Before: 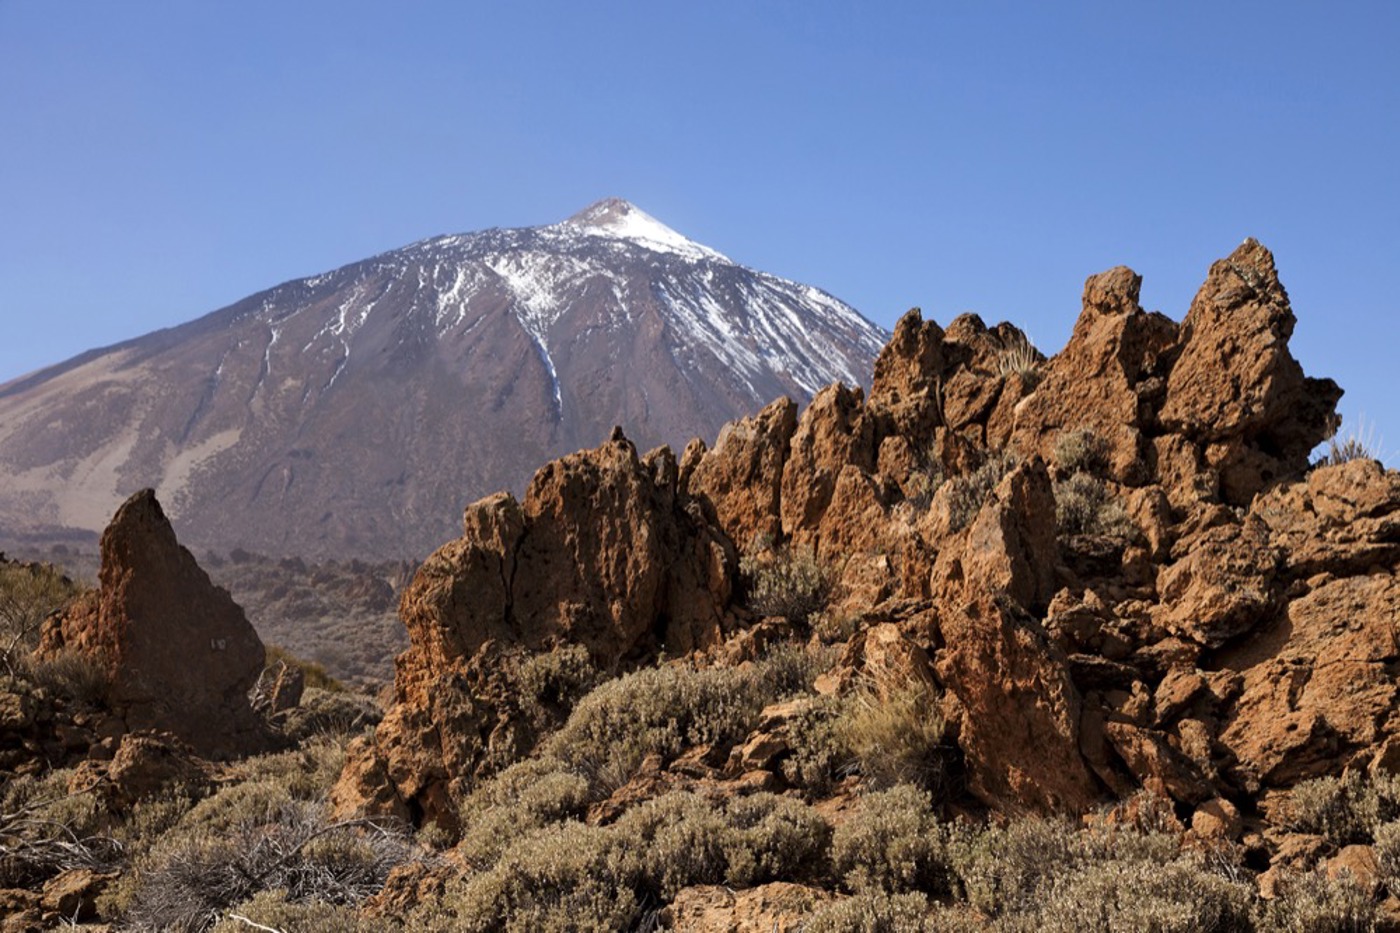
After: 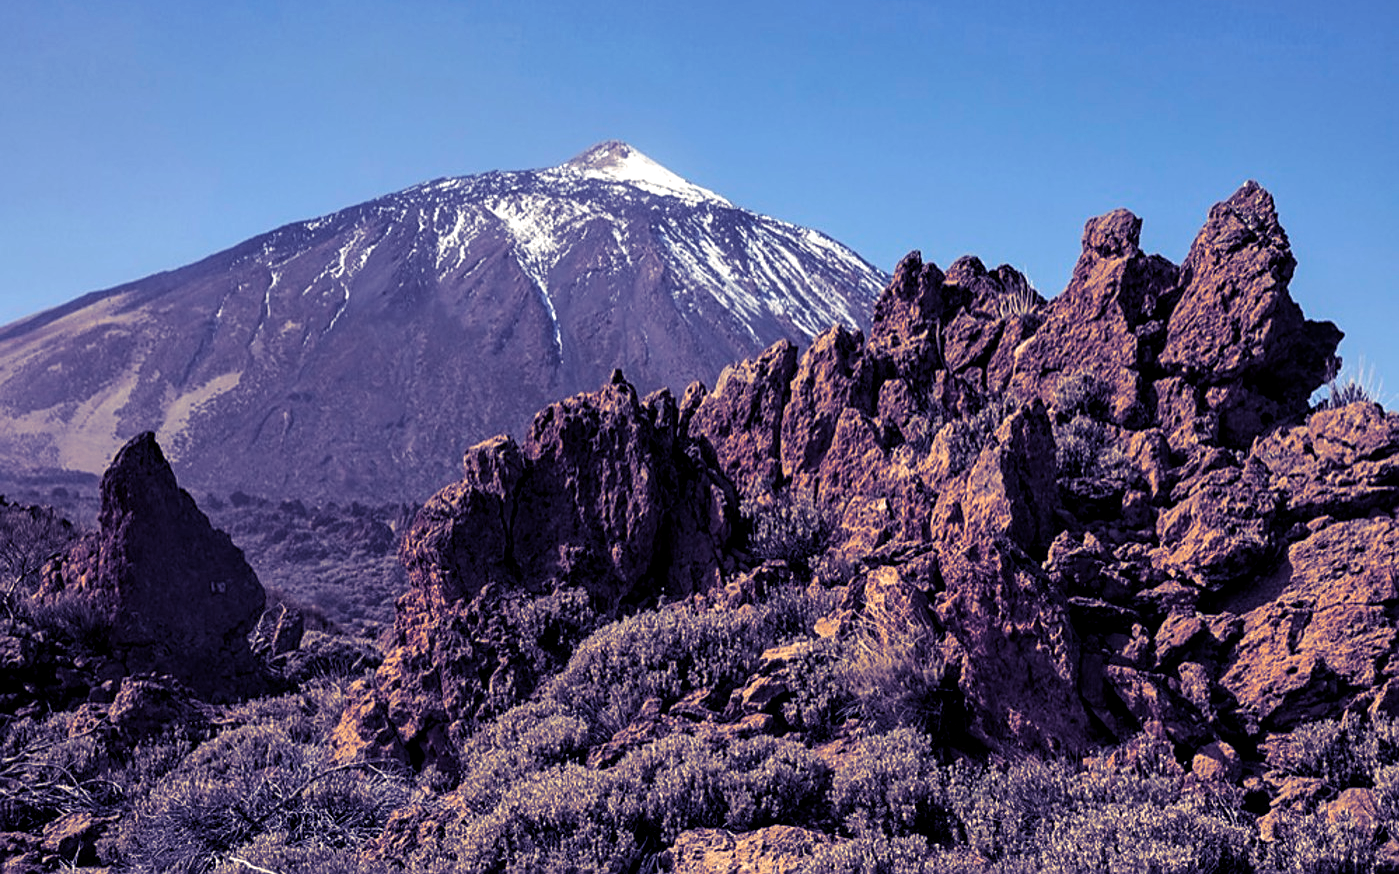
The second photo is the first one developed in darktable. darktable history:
local contrast: on, module defaults
crop and rotate: top 6.25%
split-toning: shadows › hue 242.67°, shadows › saturation 0.733, highlights › hue 45.33°, highlights › saturation 0.667, balance -53.304, compress 21.15%
sharpen: on, module defaults
shadows and highlights: shadows 12, white point adjustment 1.2, soften with gaussian
